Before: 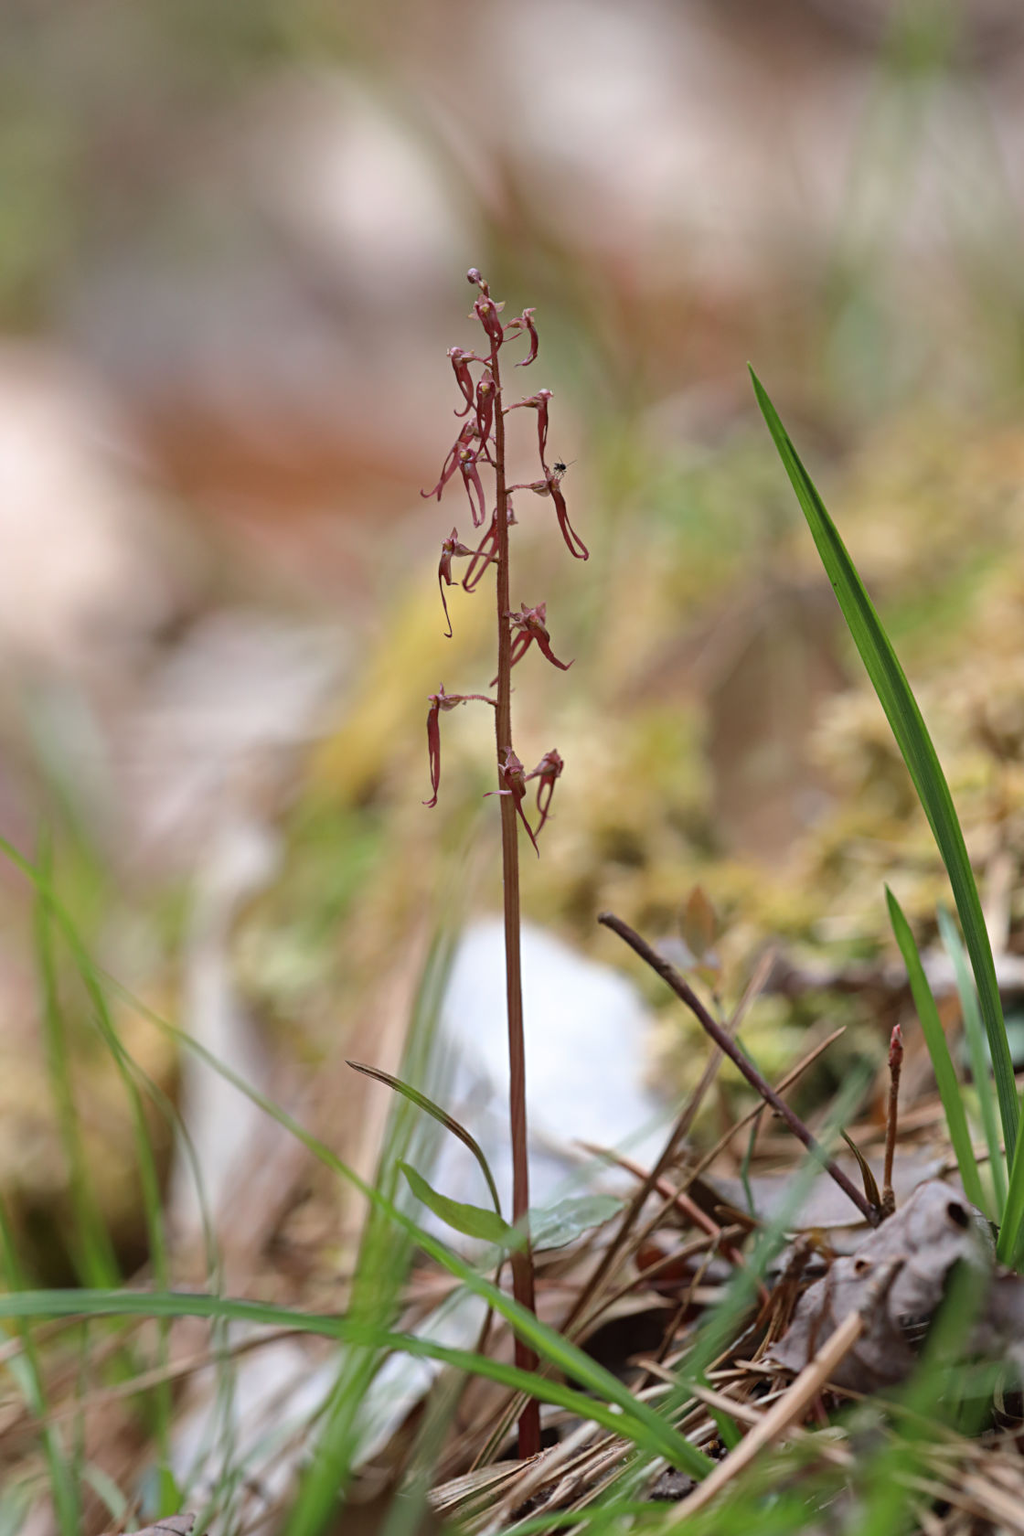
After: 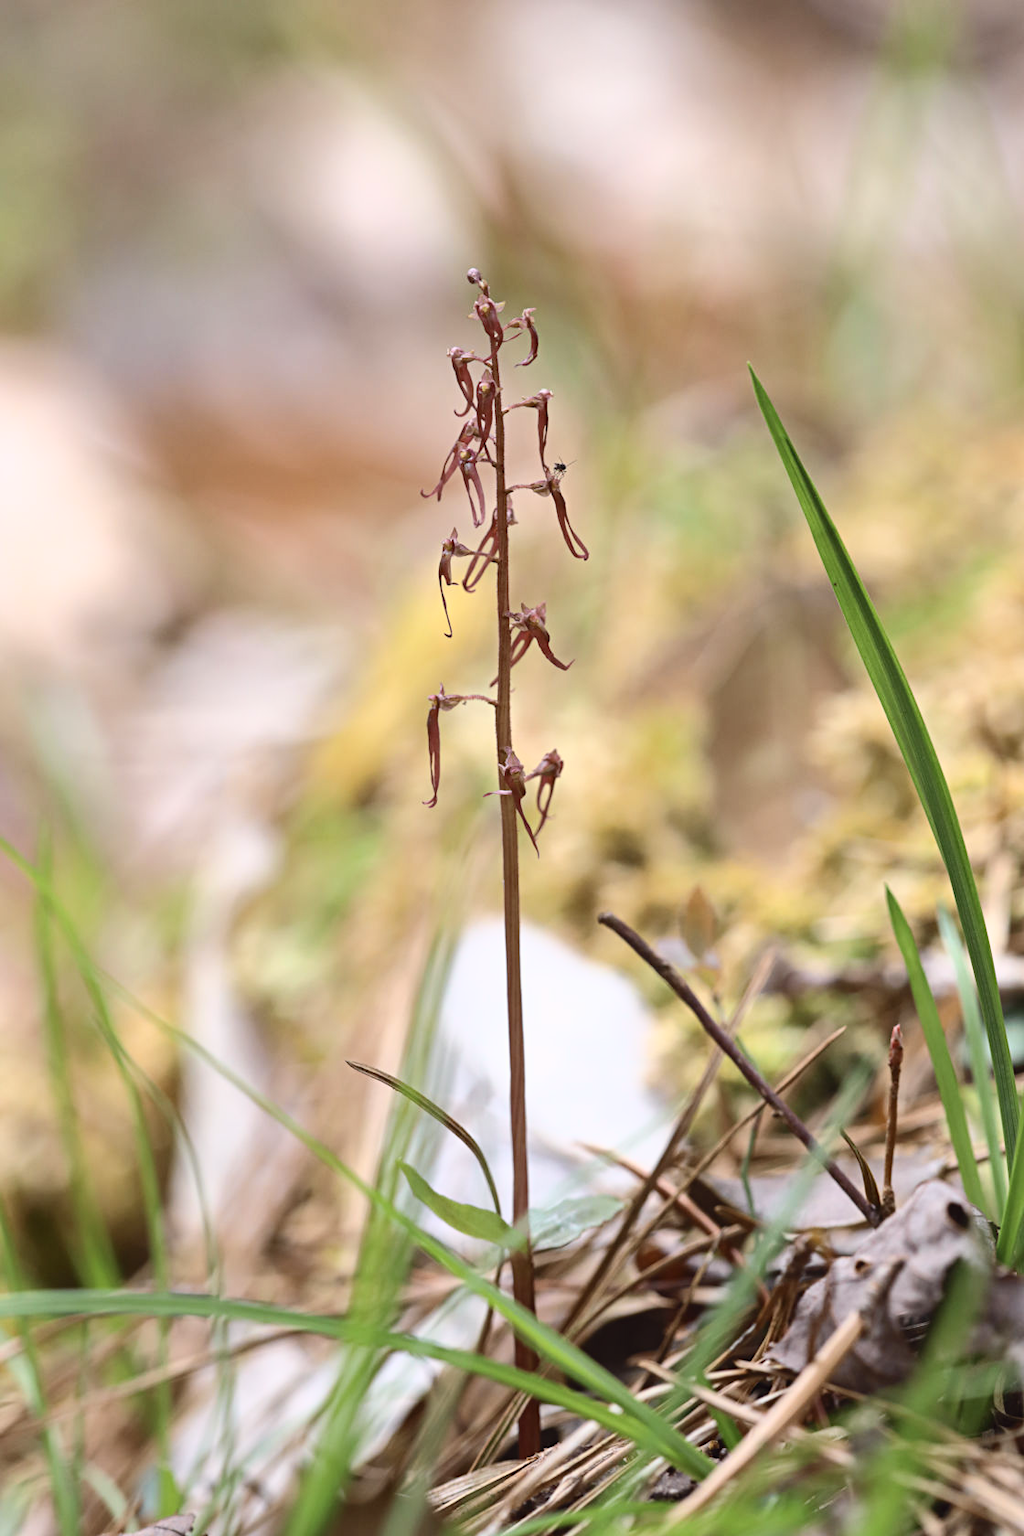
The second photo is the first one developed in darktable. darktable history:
tone curve: curves: ch0 [(0.003, 0.029) (0.202, 0.232) (0.46, 0.56) (0.611, 0.739) (0.843, 0.941) (1, 0.99)]; ch1 [(0, 0) (0.35, 0.356) (0.45, 0.453) (0.508, 0.515) (0.617, 0.601) (1, 1)]; ch2 [(0, 0) (0.456, 0.469) (0.5, 0.5) (0.556, 0.566) (0.635, 0.642) (1, 1)], color space Lab, independent channels, preserve colors none
